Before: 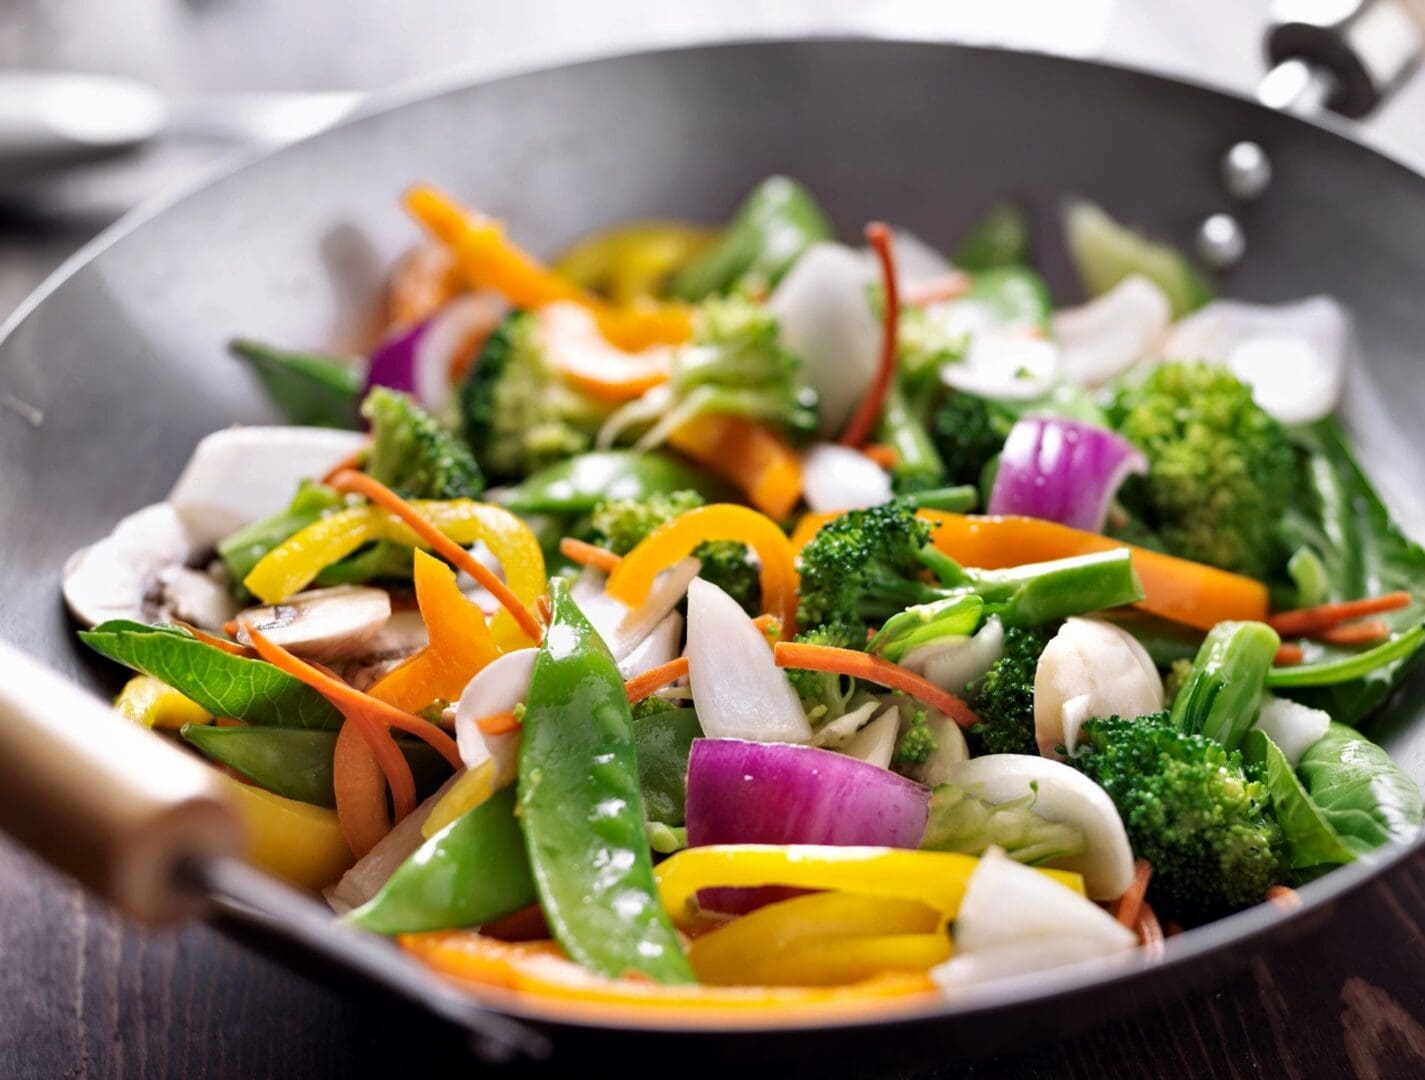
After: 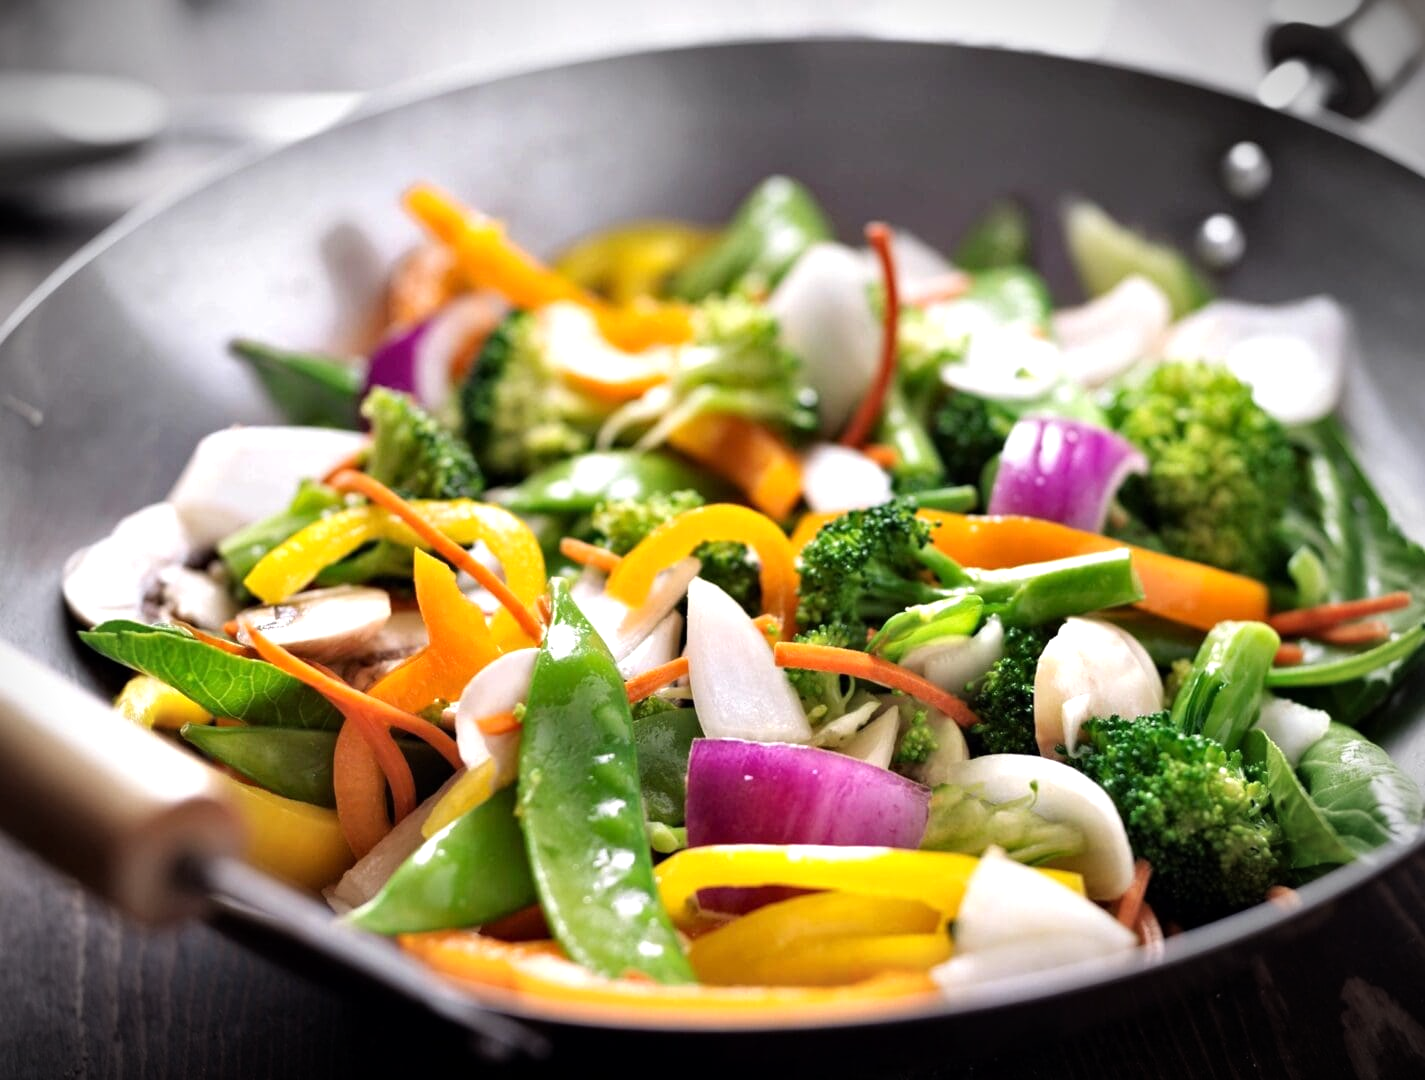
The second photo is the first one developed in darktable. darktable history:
vignetting: fall-off radius 60.24%, brightness -0.809, automatic ratio true, unbound false
tone equalizer: -8 EV -0.445 EV, -7 EV -0.365 EV, -6 EV -0.367 EV, -5 EV -0.192 EV, -3 EV 0.189 EV, -2 EV 0.31 EV, -1 EV 0.37 EV, +0 EV 0.391 EV
